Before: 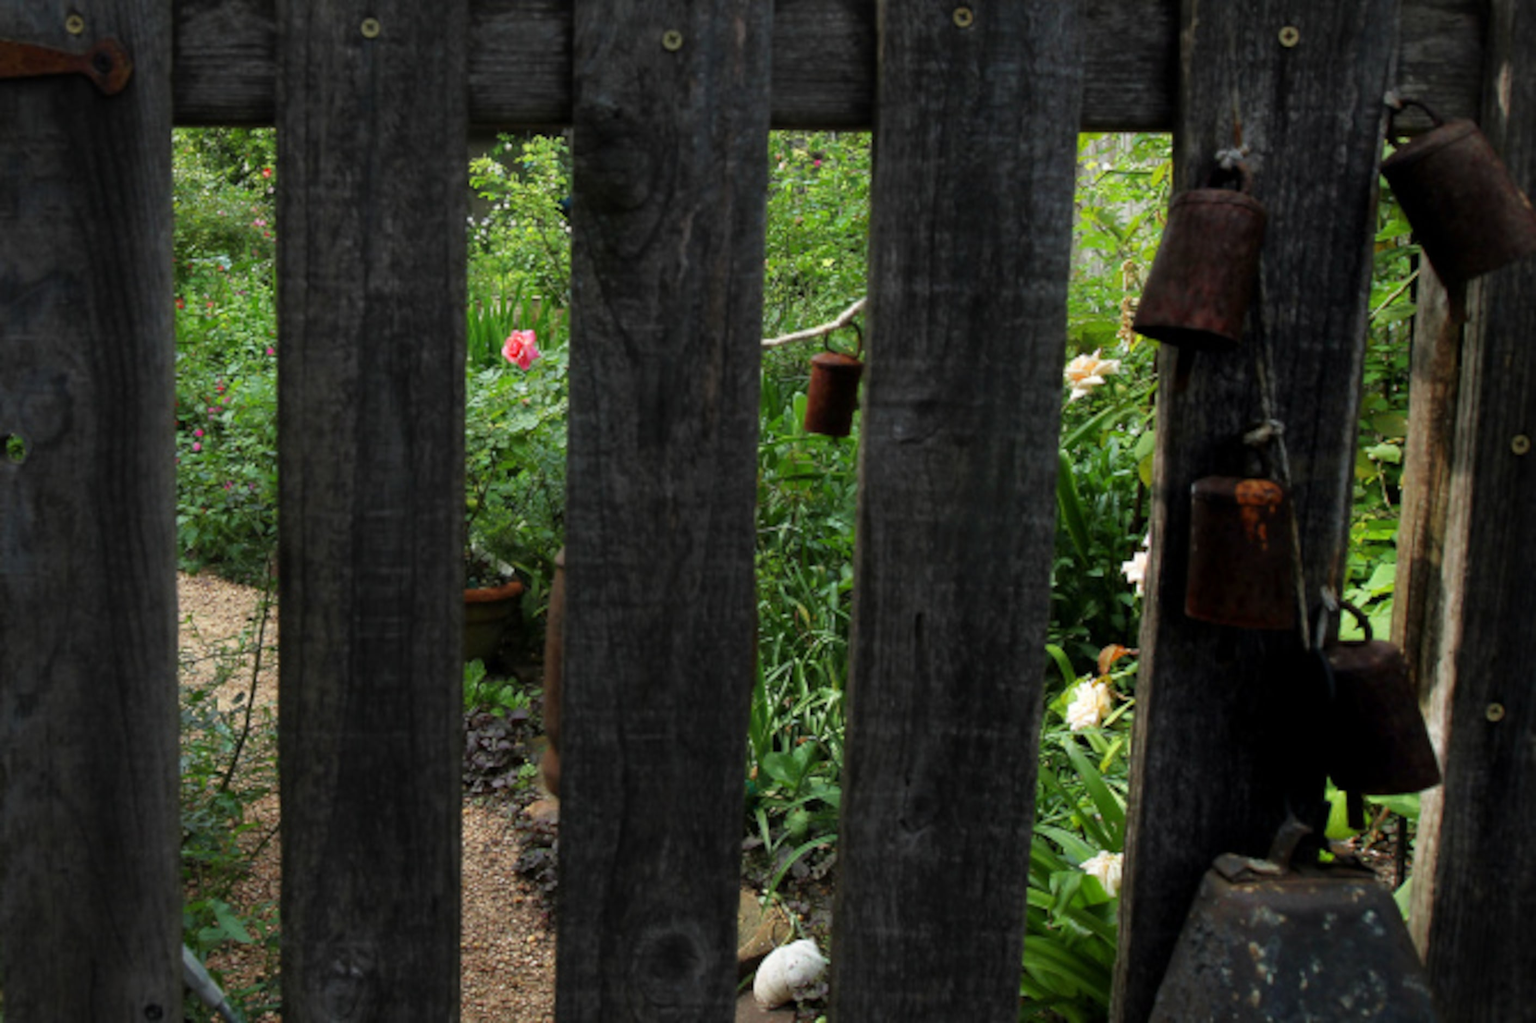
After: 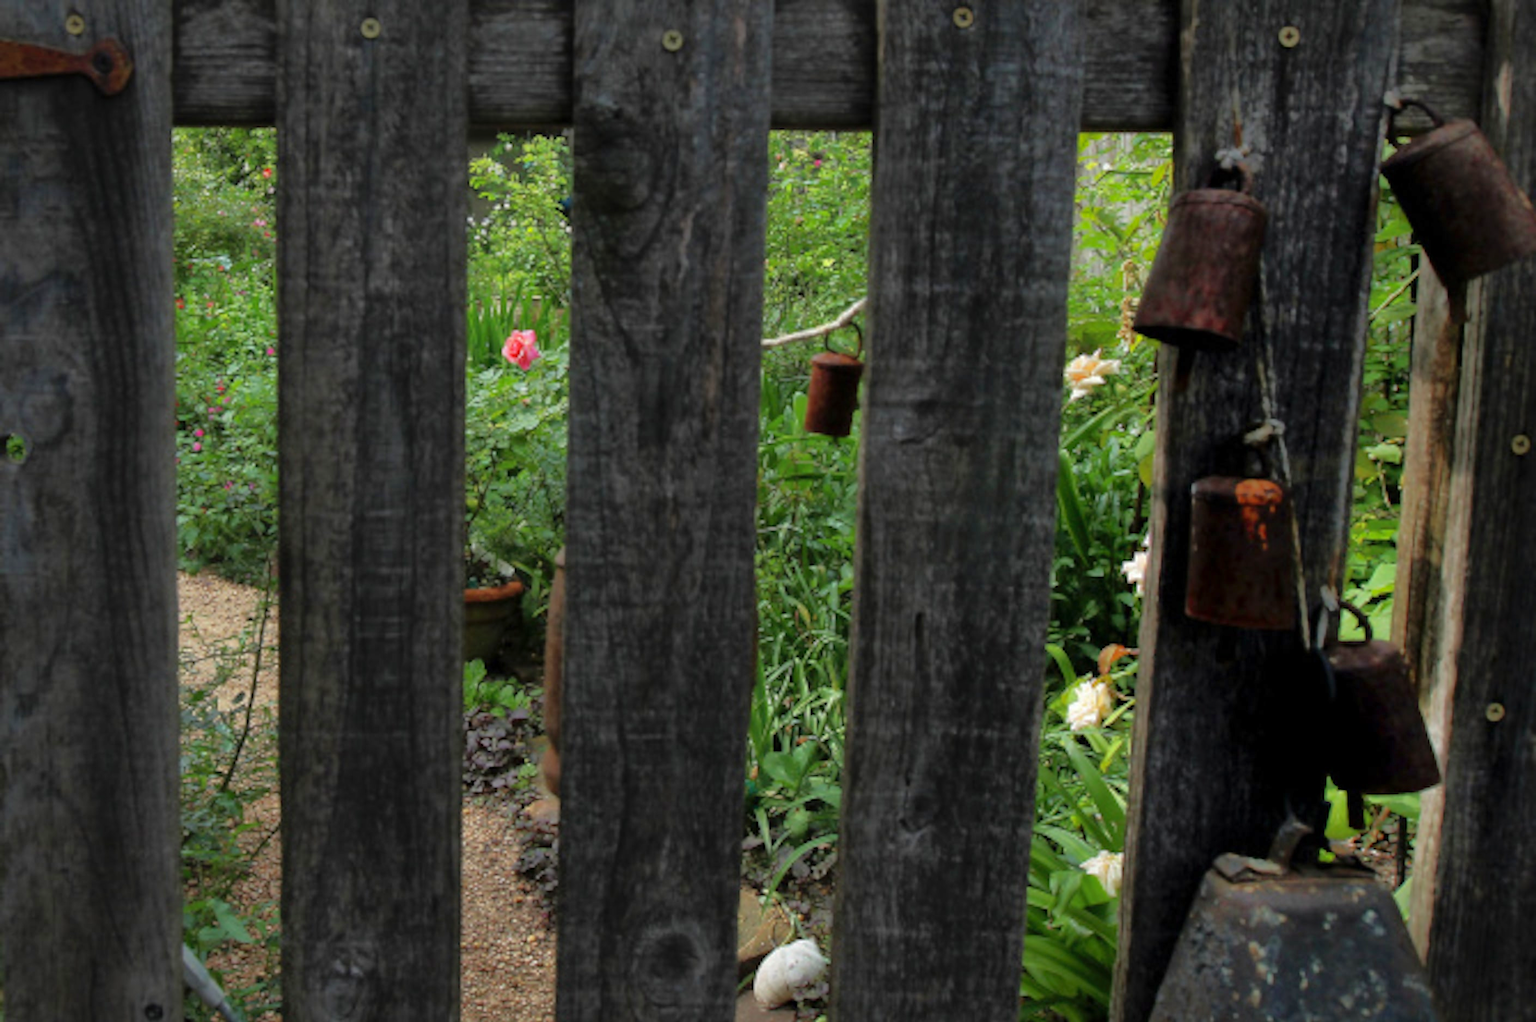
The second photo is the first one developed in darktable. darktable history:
shadows and highlights: on, module defaults
sharpen: radius 1.568, amount 0.357, threshold 1.171
